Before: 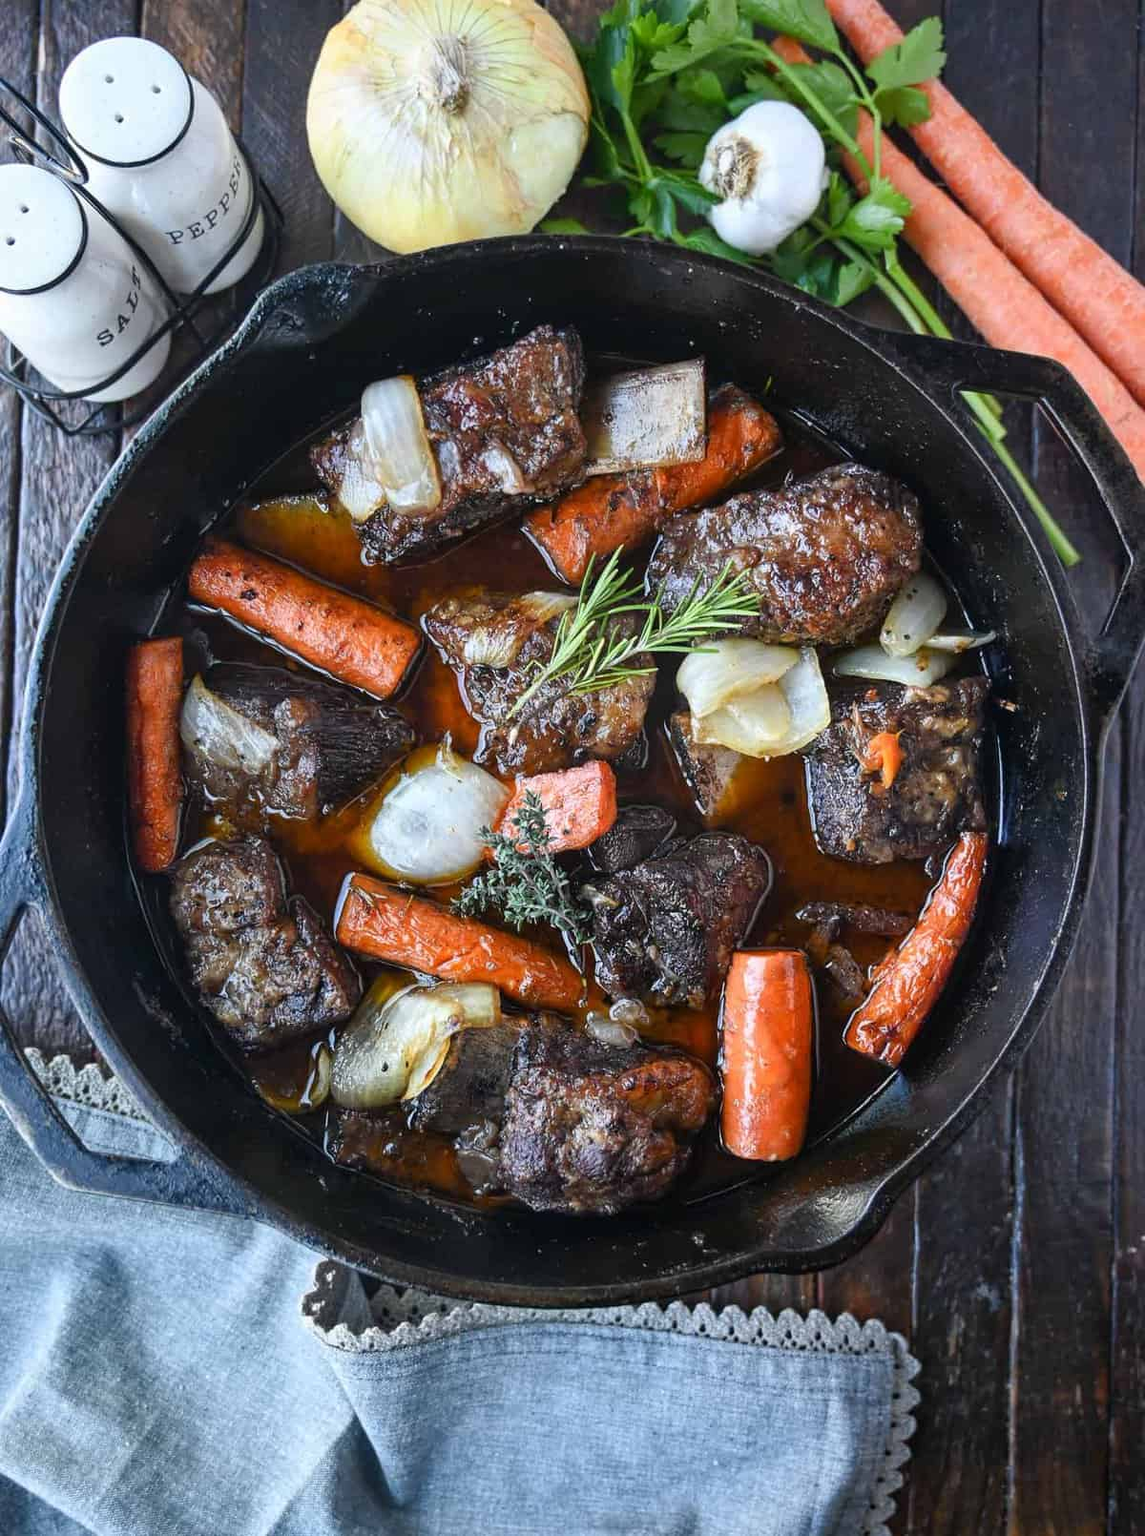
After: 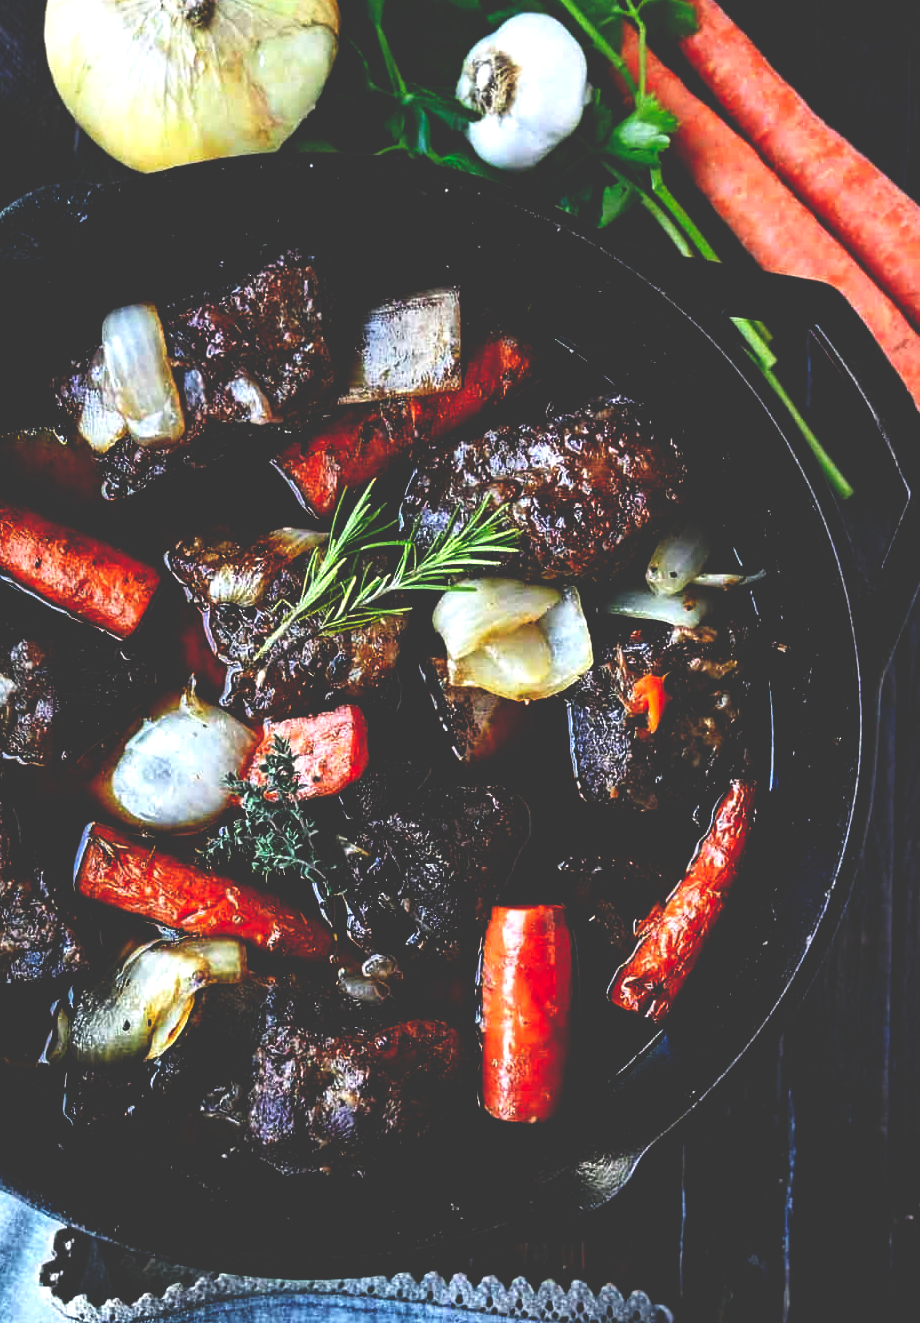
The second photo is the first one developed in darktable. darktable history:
base curve: curves: ch0 [(0, 0.036) (0.083, 0.04) (0.804, 1)], preserve colors none
crop: left 23.095%, top 5.827%, bottom 11.854%
